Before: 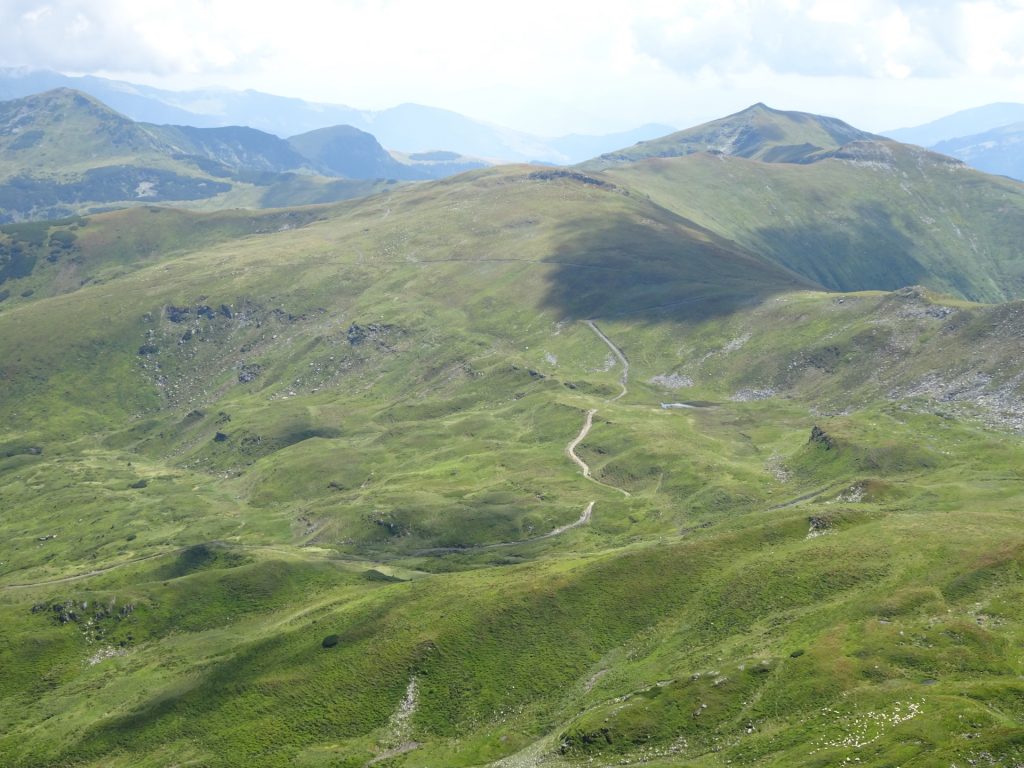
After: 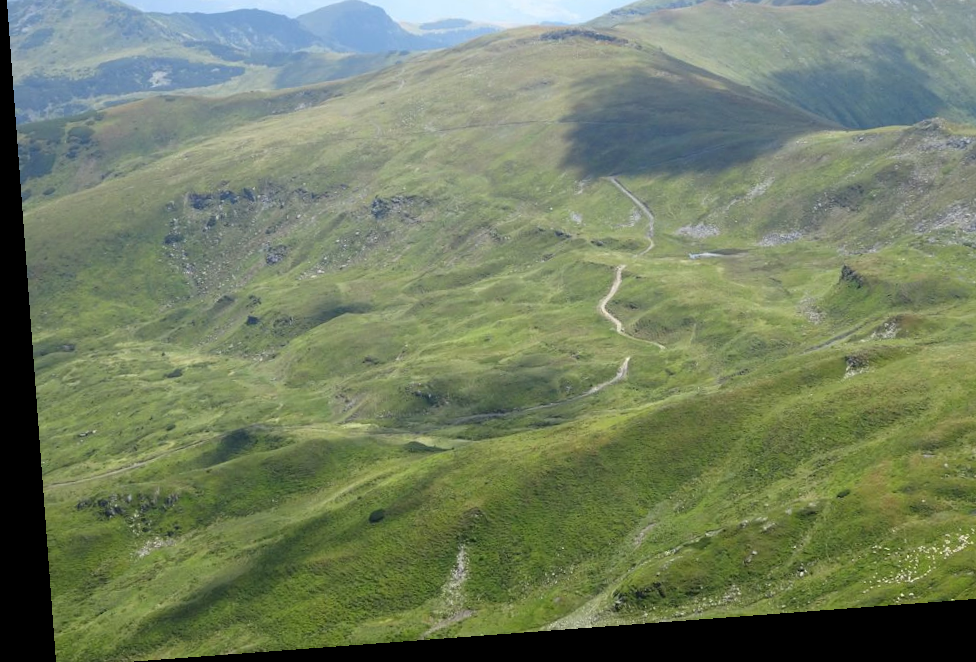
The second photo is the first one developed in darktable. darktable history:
rotate and perspective: rotation -4.25°, automatic cropping off
crop: top 20.916%, right 9.437%, bottom 0.316%
